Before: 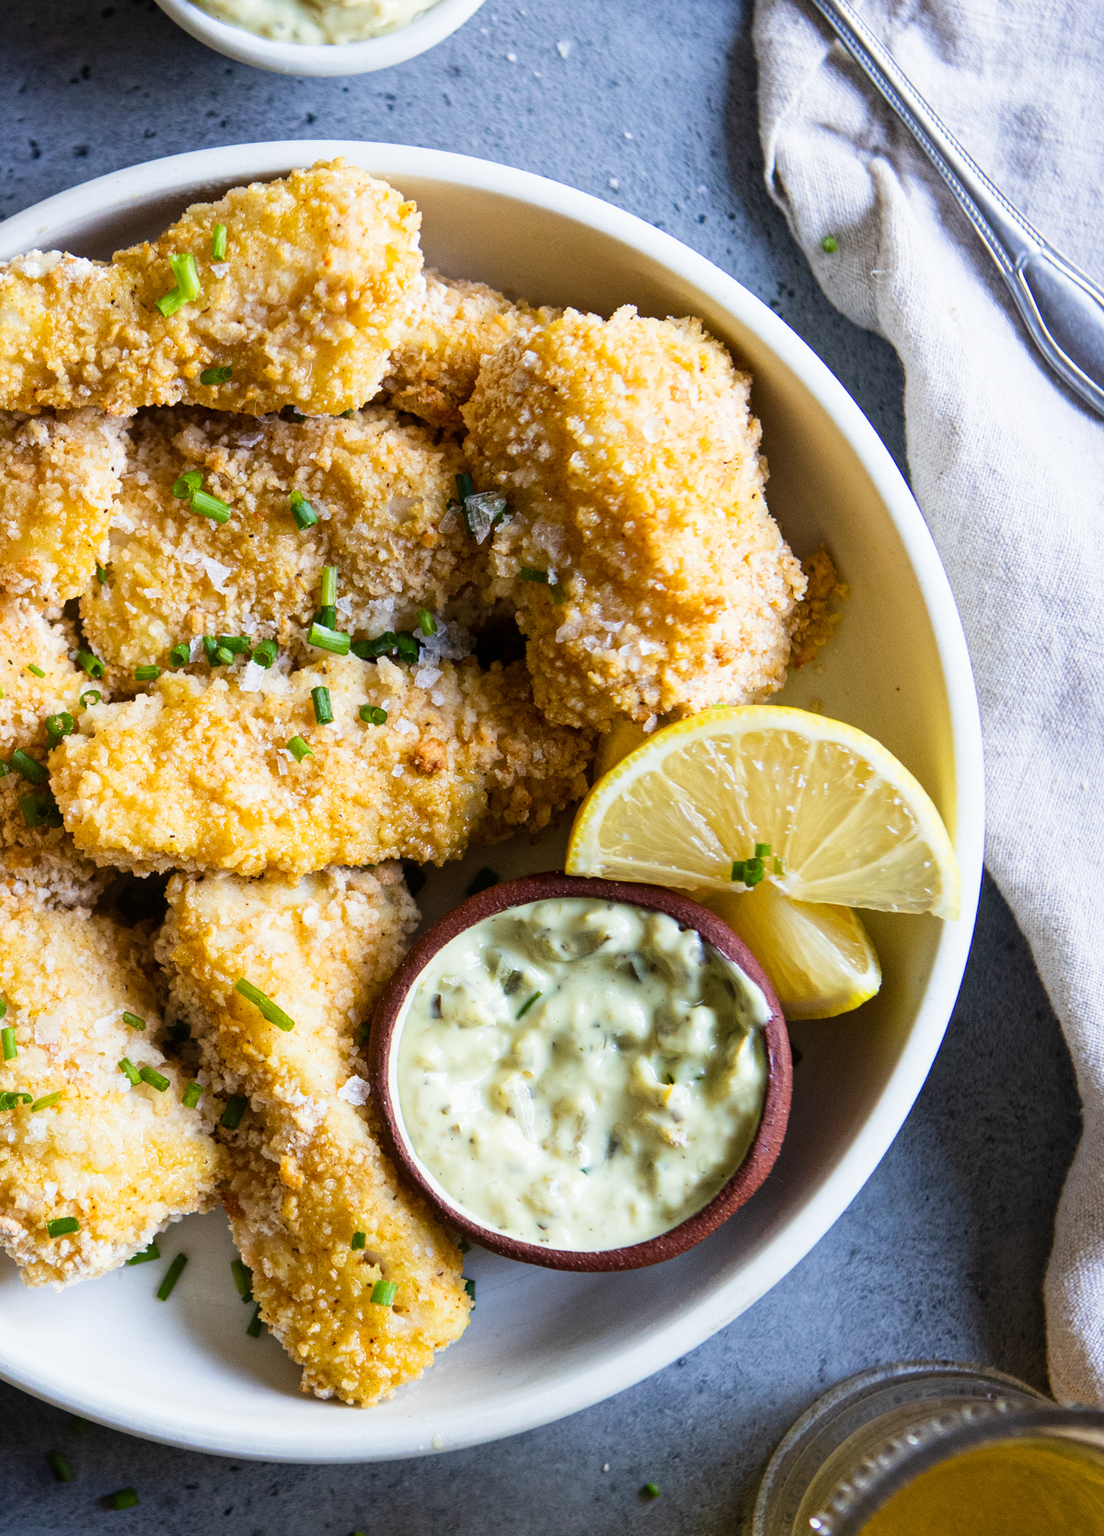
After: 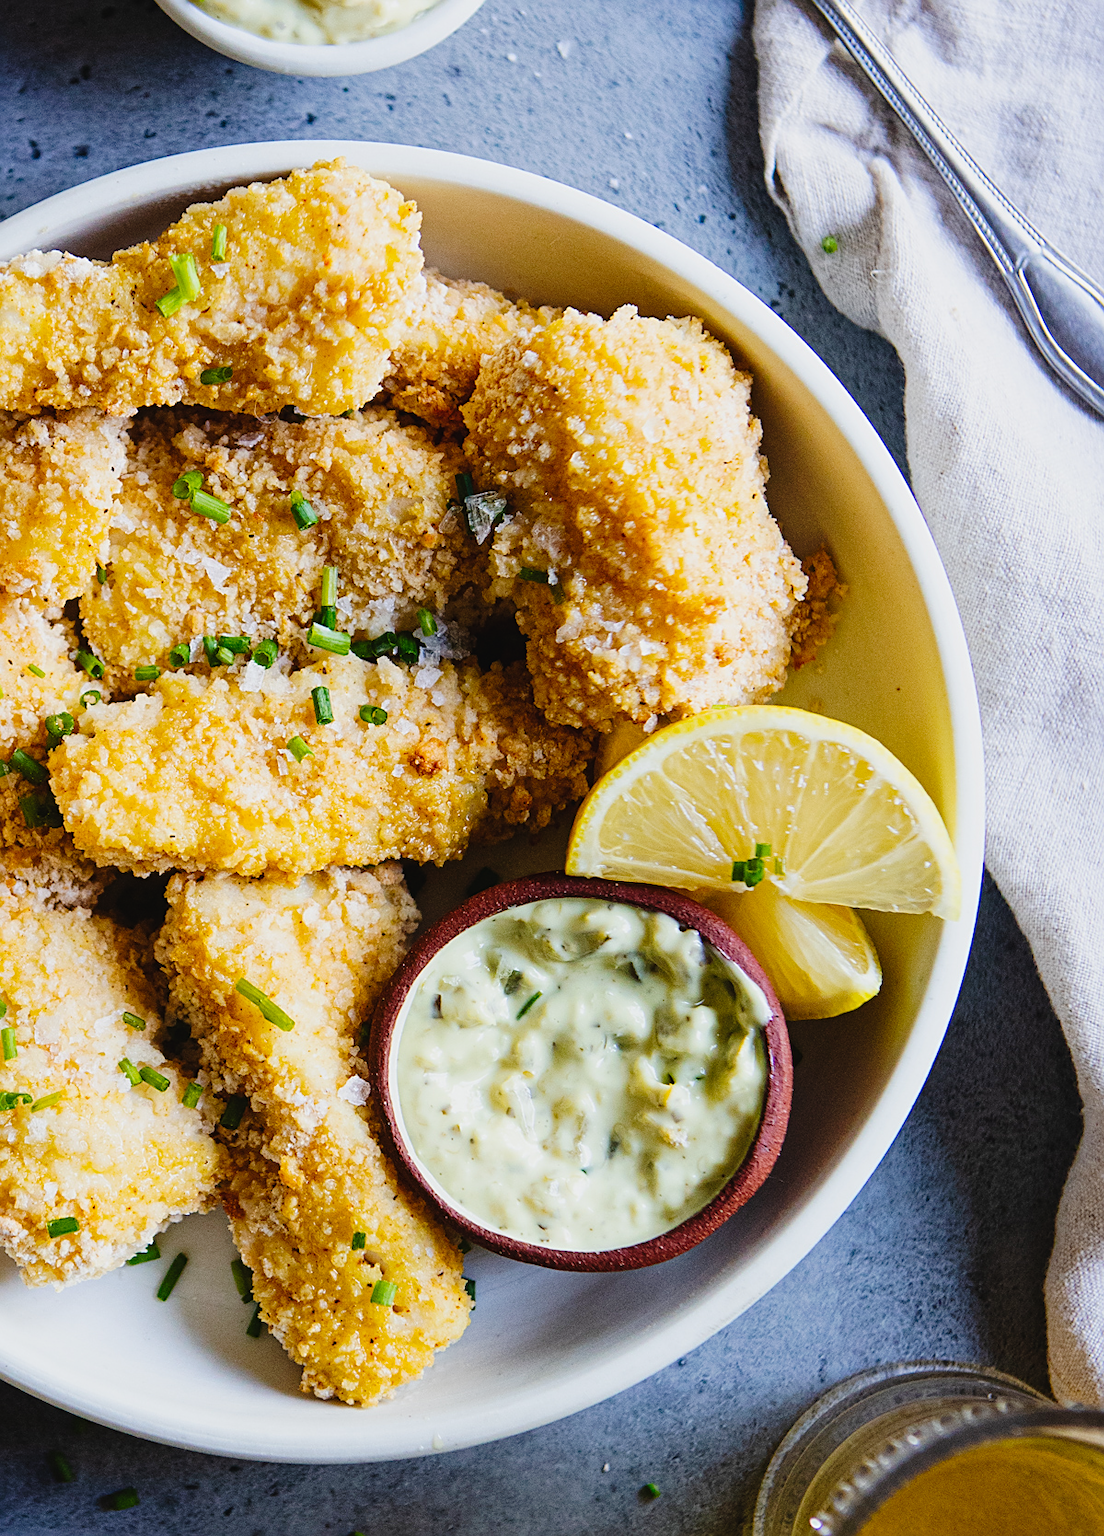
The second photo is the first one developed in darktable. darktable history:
sharpen: on, module defaults
tone curve: curves: ch0 [(0.003, 0) (0.066, 0.031) (0.16, 0.089) (0.269, 0.218) (0.395, 0.408) (0.517, 0.56) (0.684, 0.734) (0.791, 0.814) (1, 1)]; ch1 [(0, 0) (0.164, 0.115) (0.337, 0.332) (0.39, 0.398) (0.464, 0.461) (0.501, 0.5) (0.507, 0.5) (0.534, 0.532) (0.577, 0.59) (0.652, 0.681) (0.733, 0.764) (0.819, 0.823) (1, 1)]; ch2 [(0, 0) (0.337, 0.382) (0.464, 0.476) (0.501, 0.5) (0.527, 0.54) (0.551, 0.565) (0.628, 0.632) (0.689, 0.686) (1, 1)], preserve colors none
contrast brightness saturation: contrast -0.121
